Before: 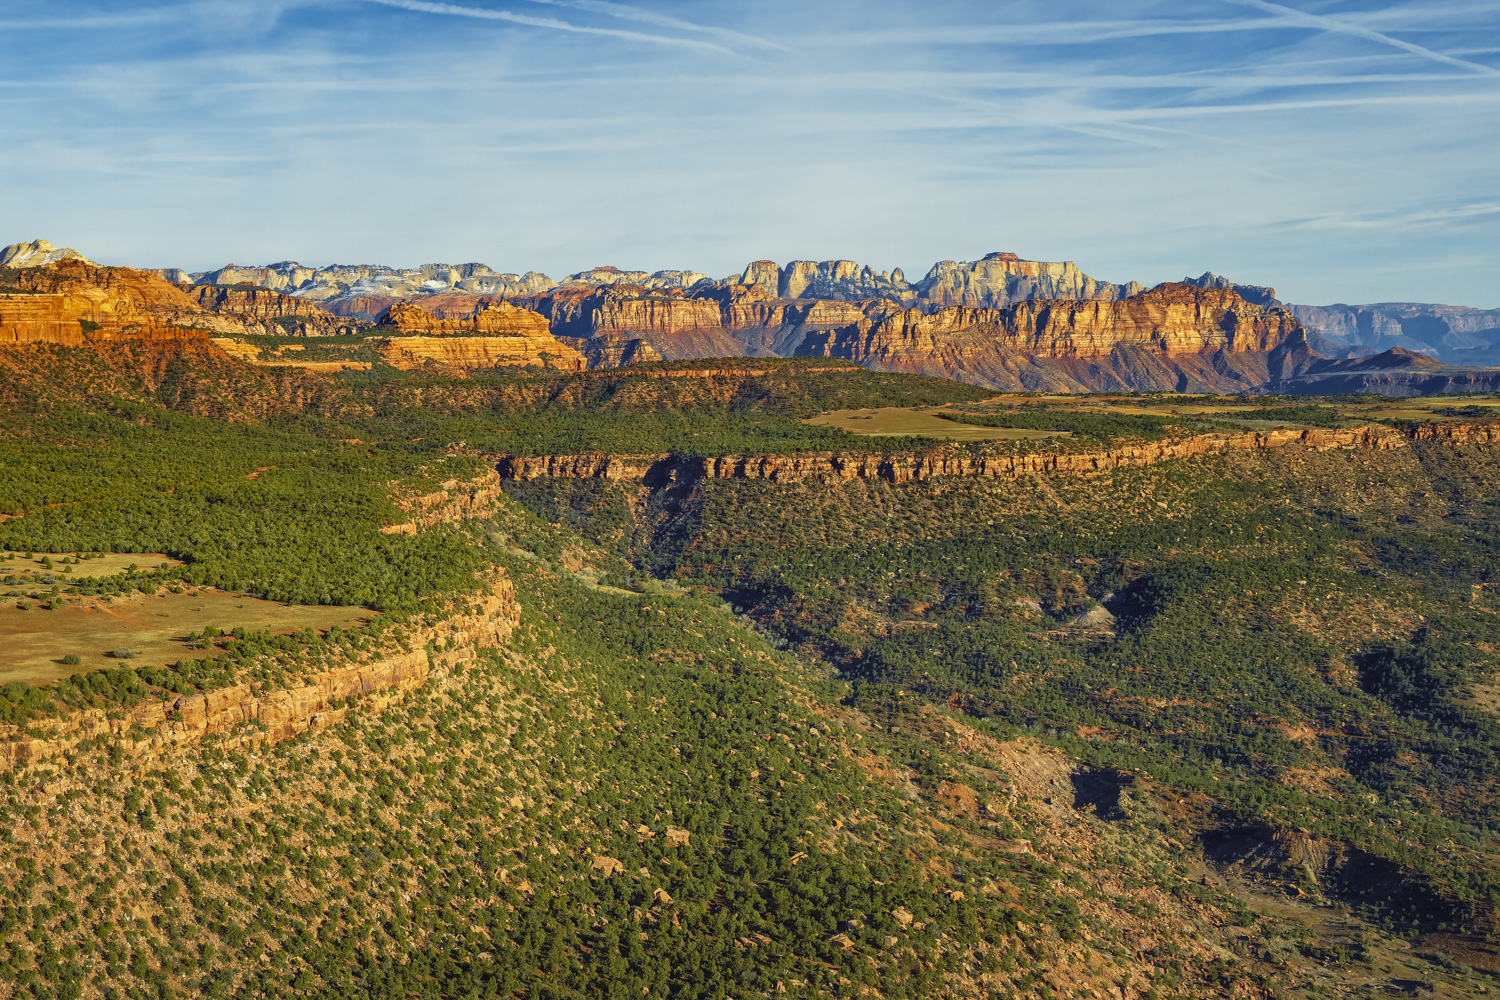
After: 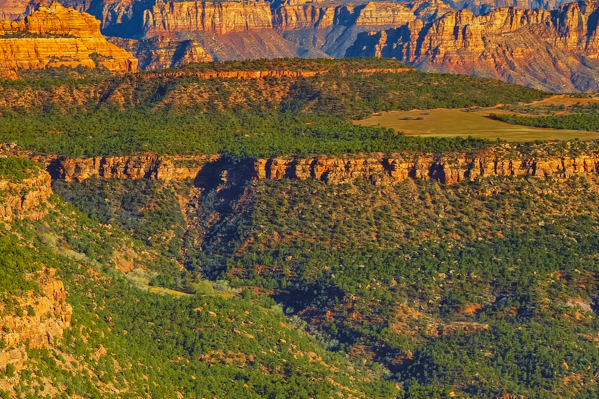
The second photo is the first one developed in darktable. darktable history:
contrast brightness saturation: contrast 0.05
lowpass: radius 0.1, contrast 0.85, saturation 1.1, unbound 0
crop: left 30%, top 30%, right 30%, bottom 30%
